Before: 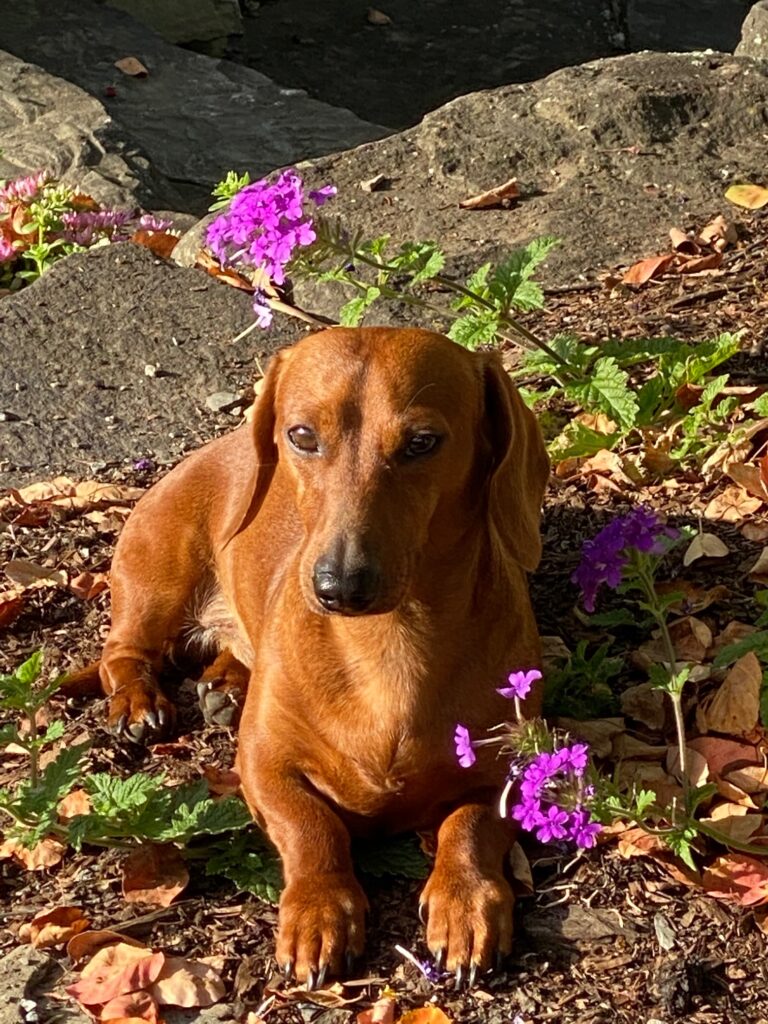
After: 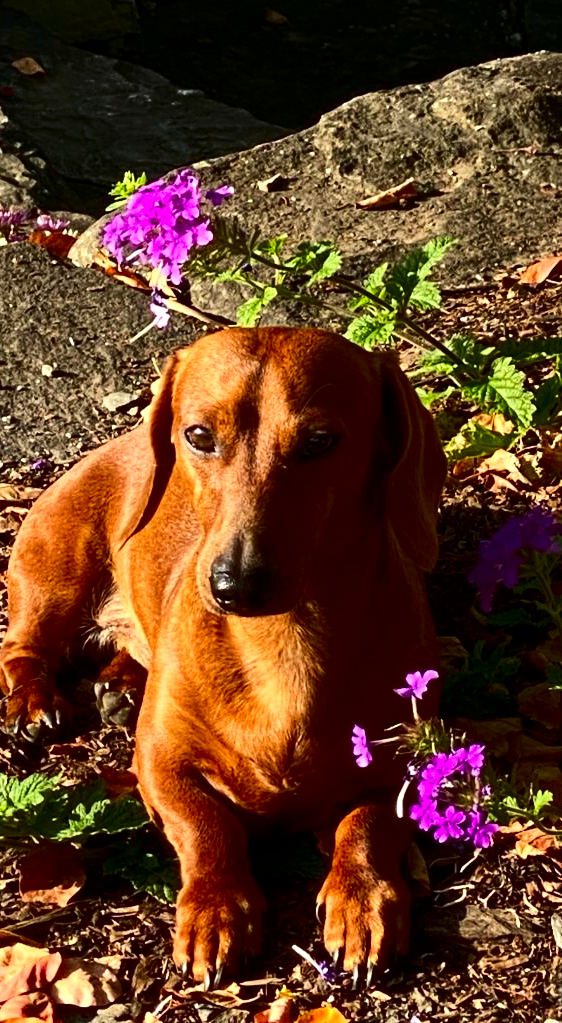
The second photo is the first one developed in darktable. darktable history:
contrast brightness saturation: contrast 0.22, brightness -0.19, saturation 0.24
crop: left 13.443%, right 13.31%
tone equalizer: -8 EV -0.417 EV, -7 EV -0.389 EV, -6 EV -0.333 EV, -5 EV -0.222 EV, -3 EV 0.222 EV, -2 EV 0.333 EV, -1 EV 0.389 EV, +0 EV 0.417 EV, edges refinement/feathering 500, mask exposure compensation -1.57 EV, preserve details no
